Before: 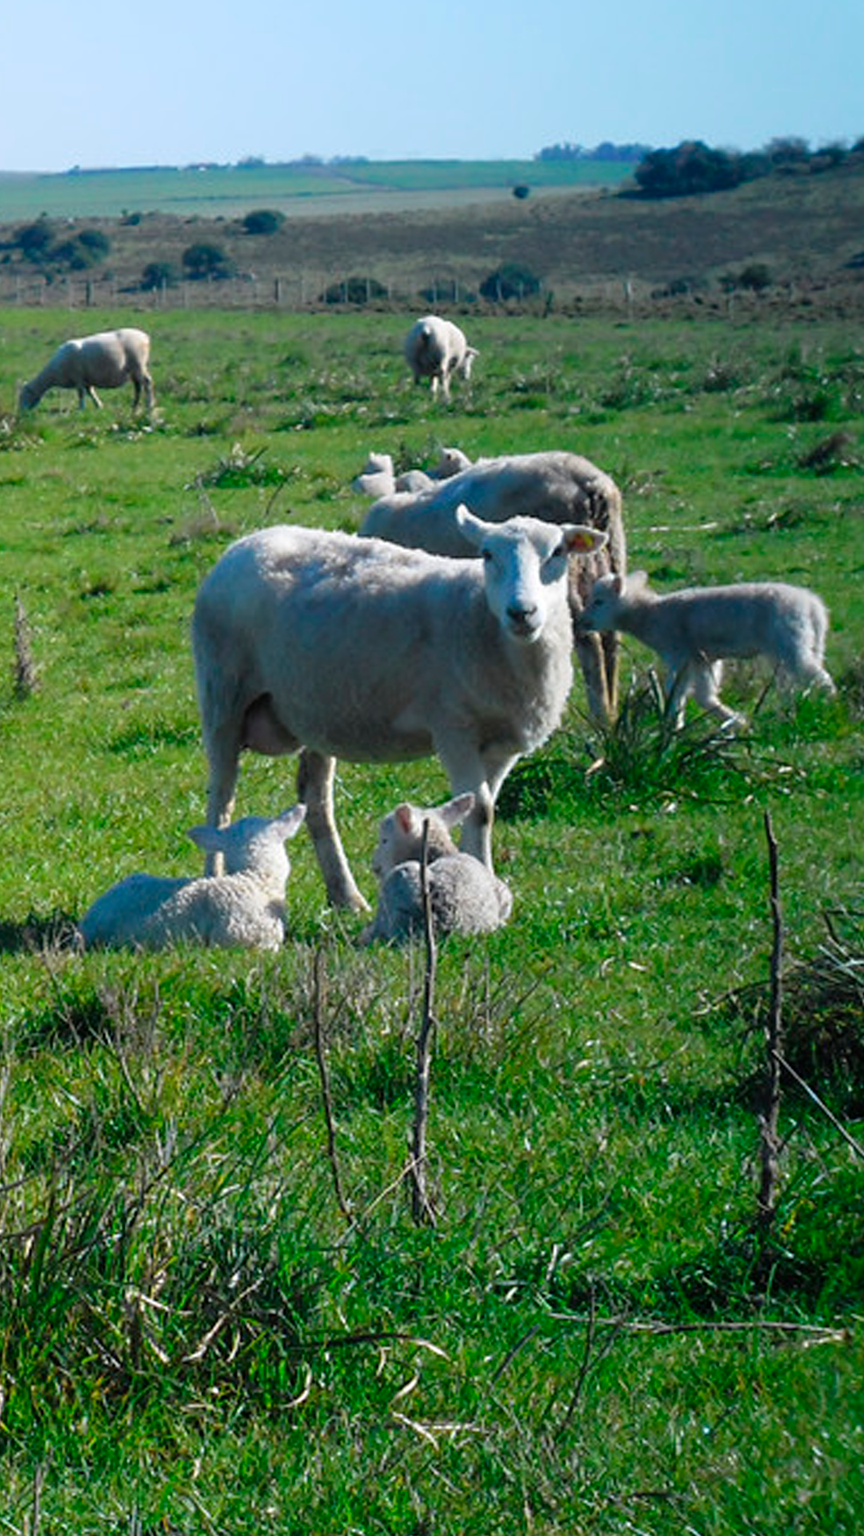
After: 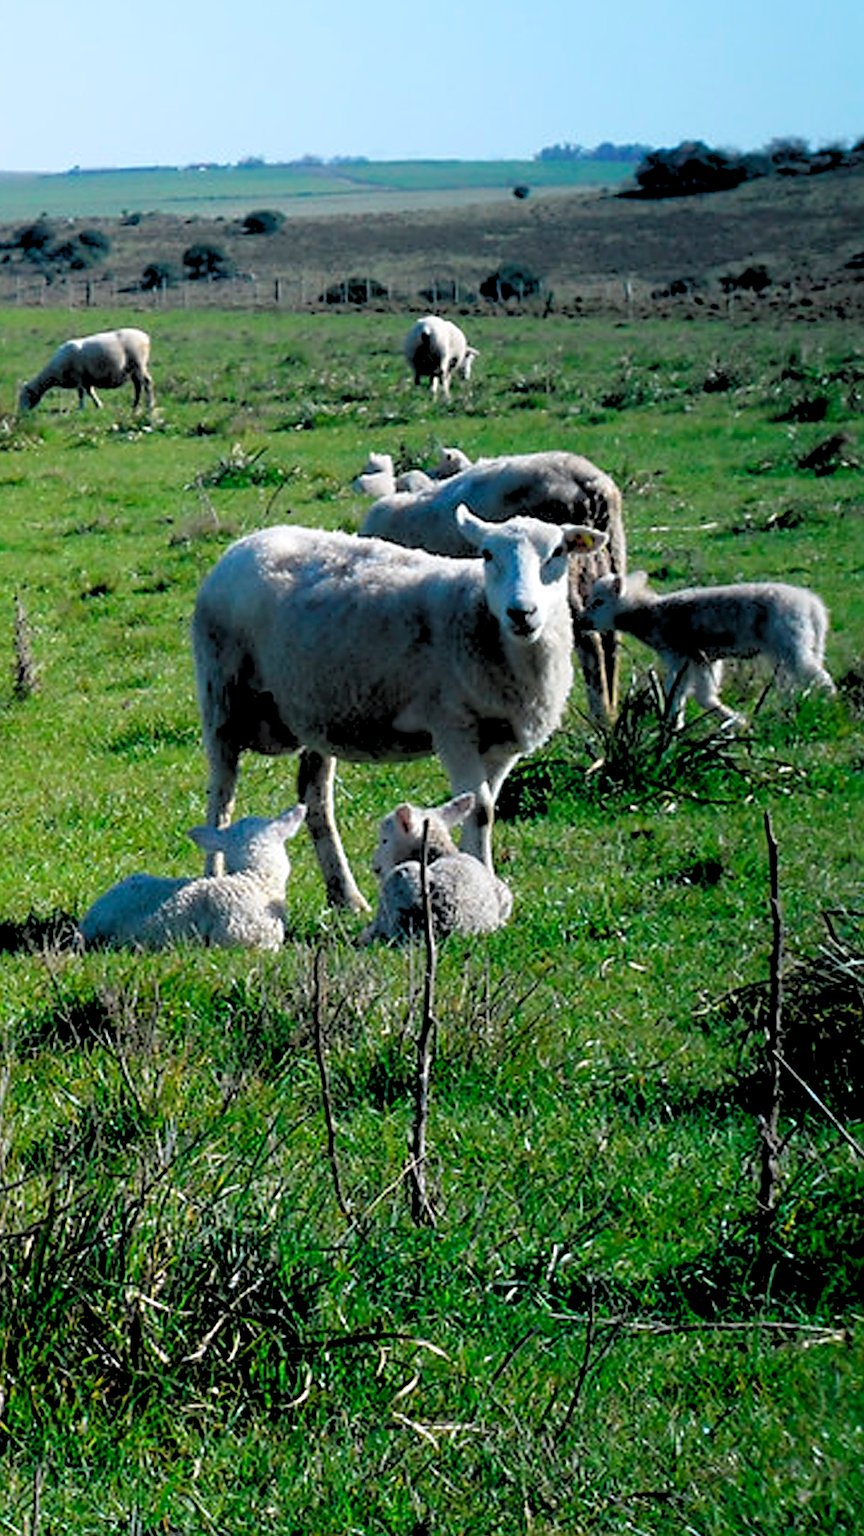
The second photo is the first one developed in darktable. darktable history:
sharpen: on, module defaults
rgb levels: levels [[0.029, 0.461, 0.922], [0, 0.5, 1], [0, 0.5, 1]]
